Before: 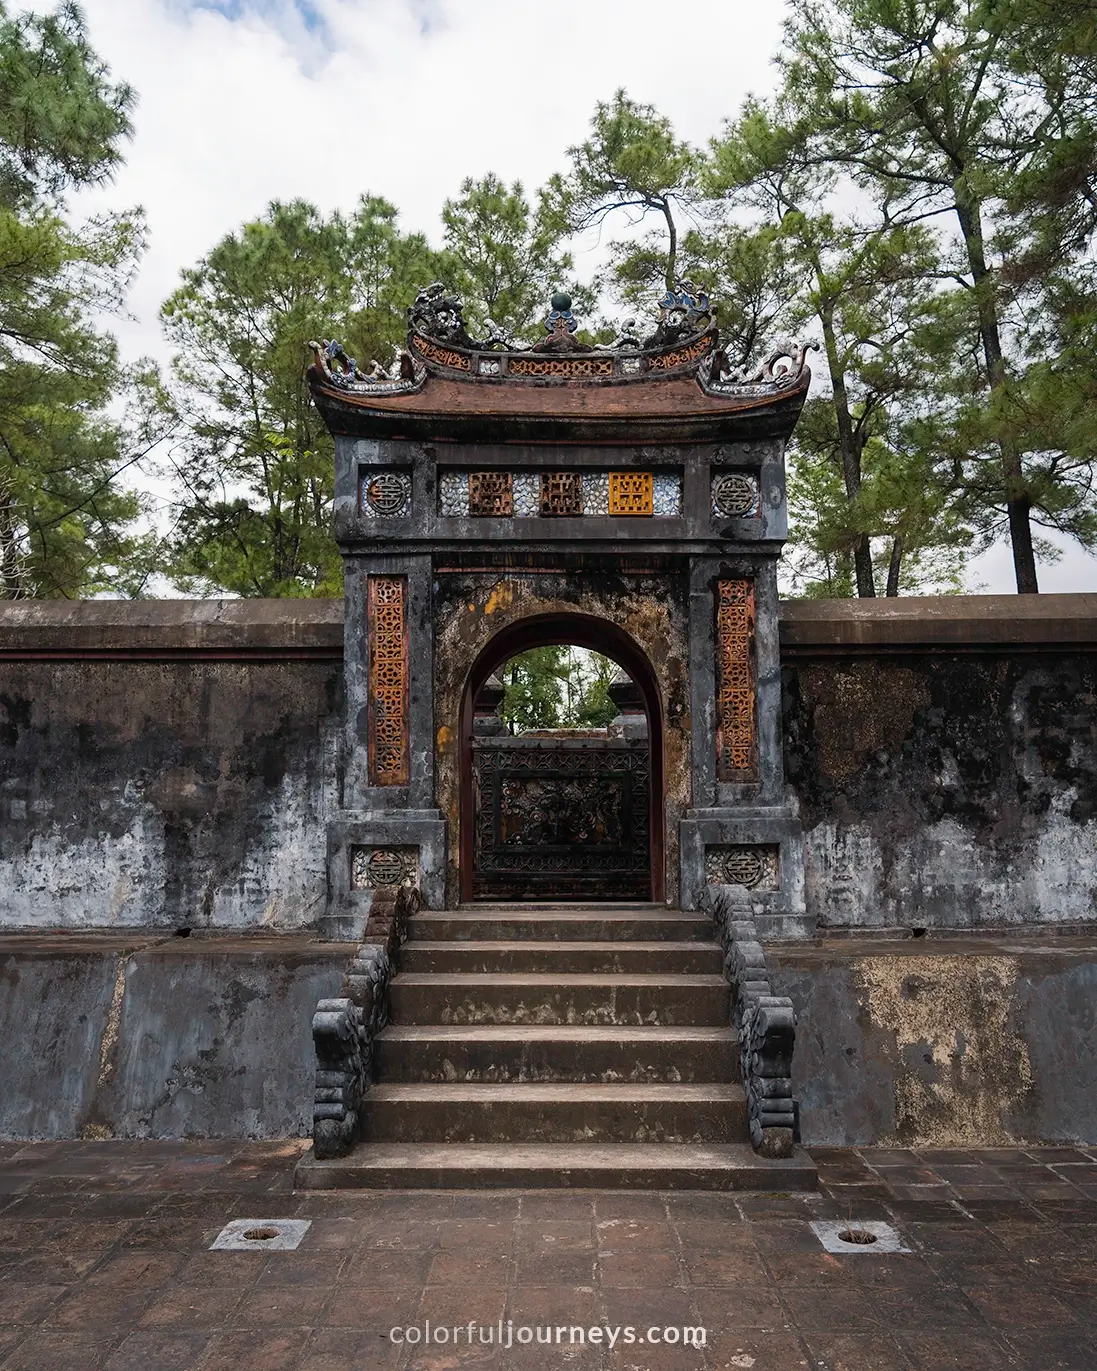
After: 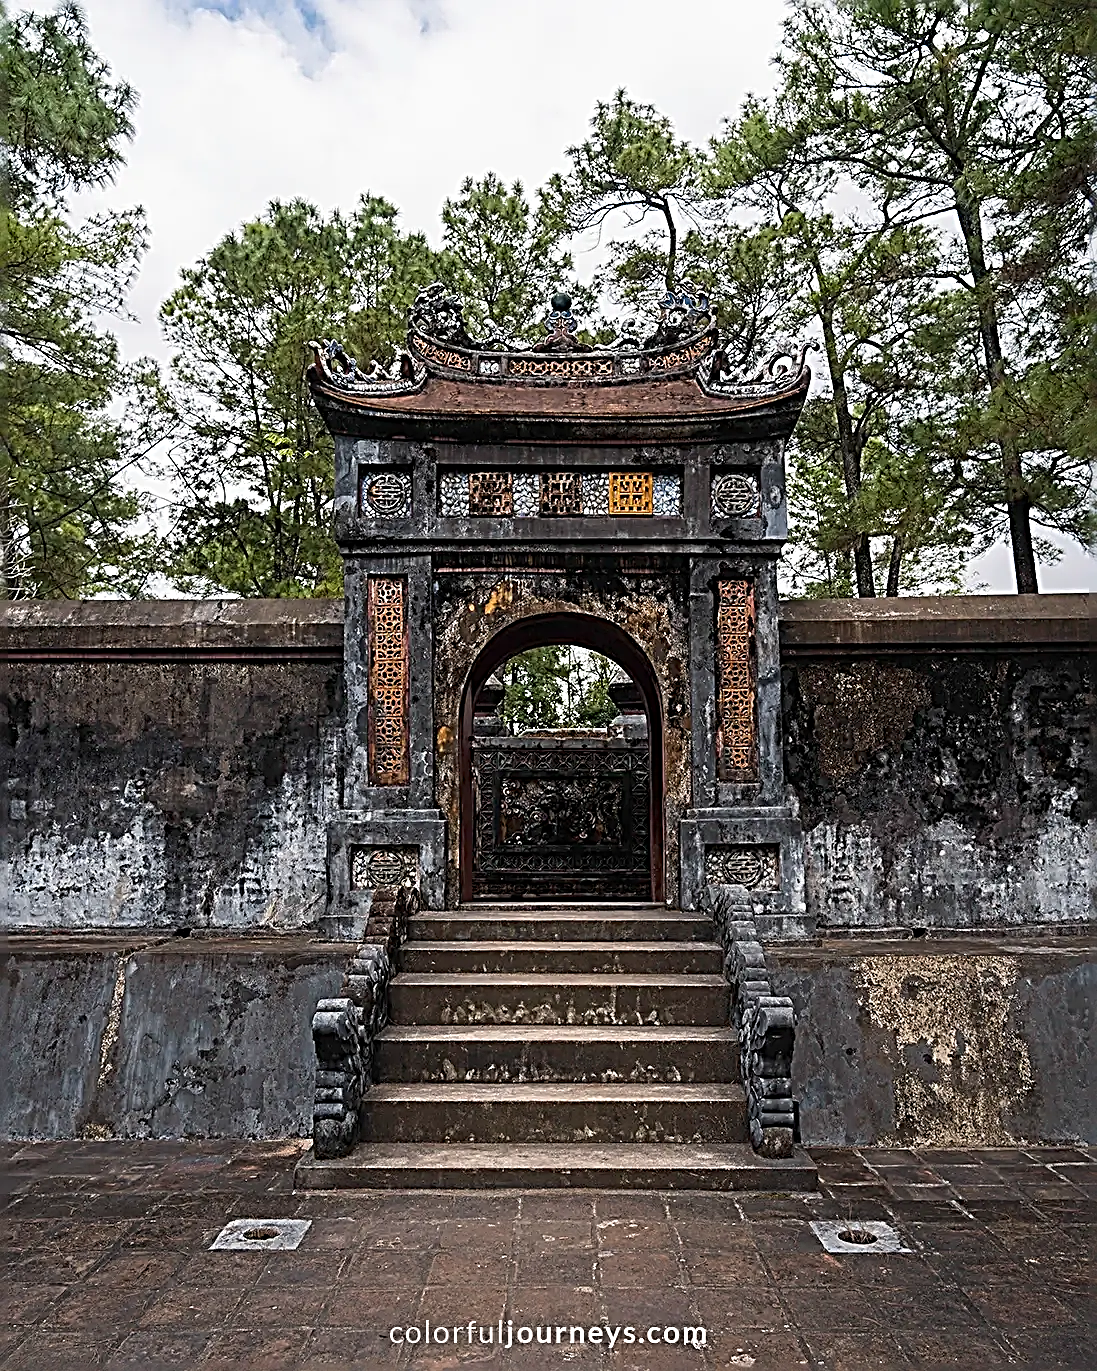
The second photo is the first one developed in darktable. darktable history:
sharpen: radius 3.154, amount 1.728
